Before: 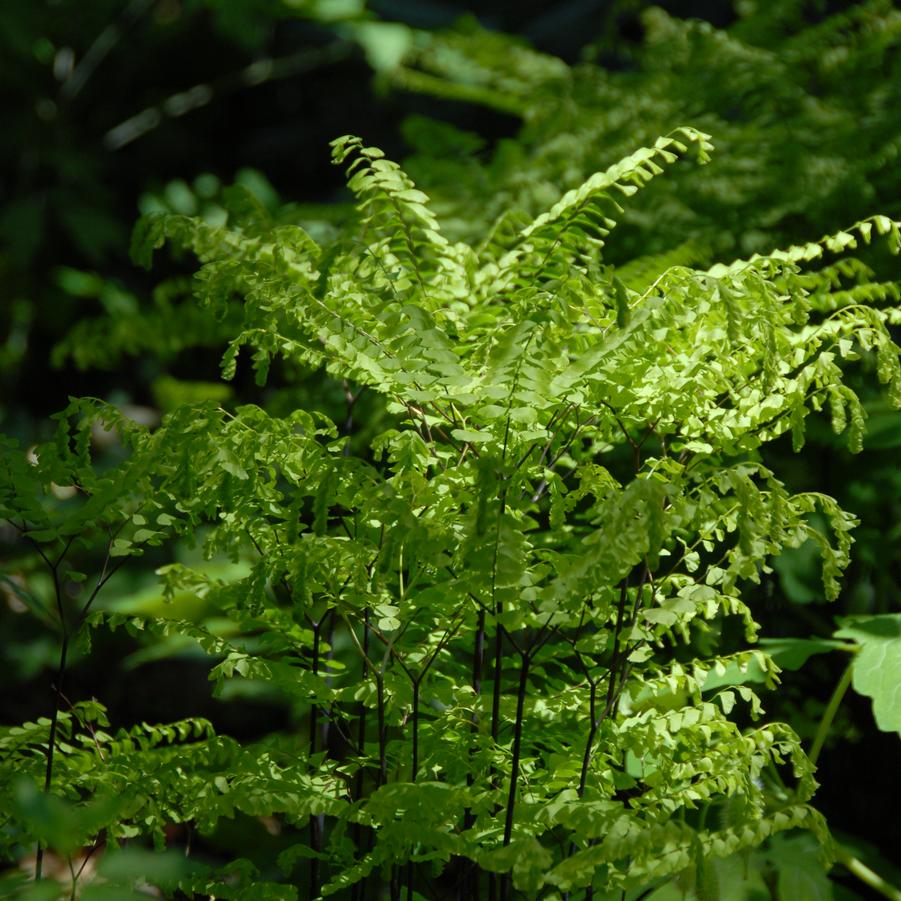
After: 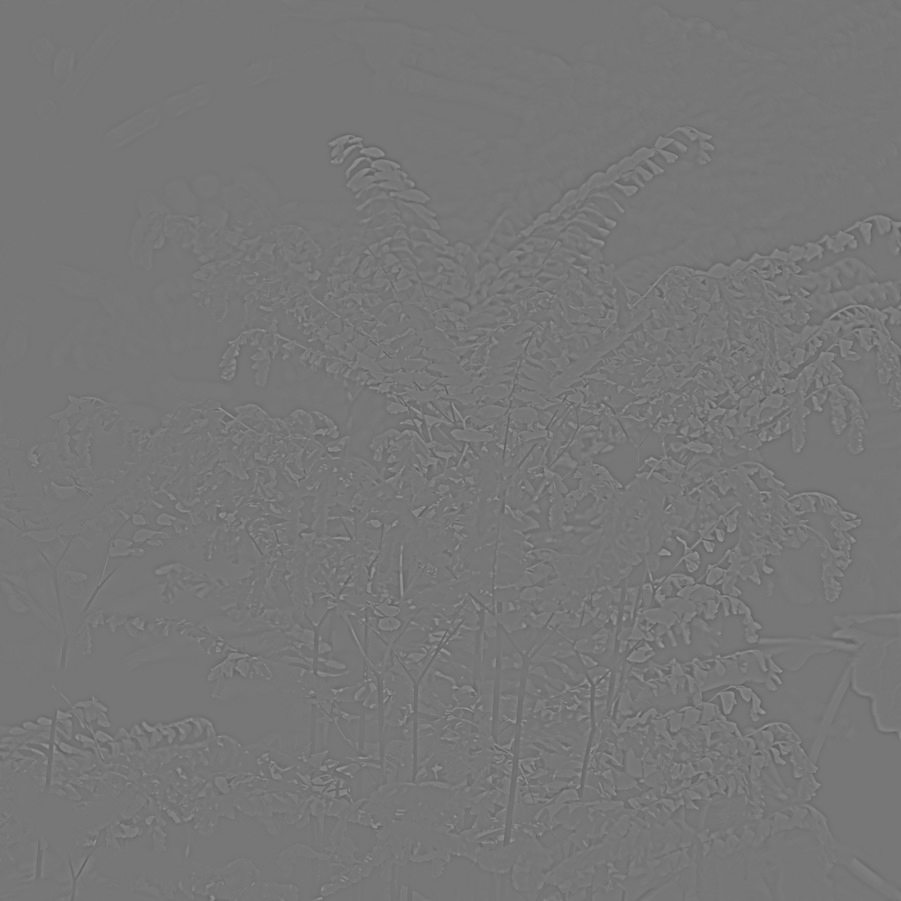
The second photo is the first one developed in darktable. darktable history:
highpass: sharpness 6%, contrast boost 7.63%
color balance rgb: perceptual saturation grading › global saturation 20%, perceptual saturation grading › highlights -25%, perceptual saturation grading › shadows 25%
